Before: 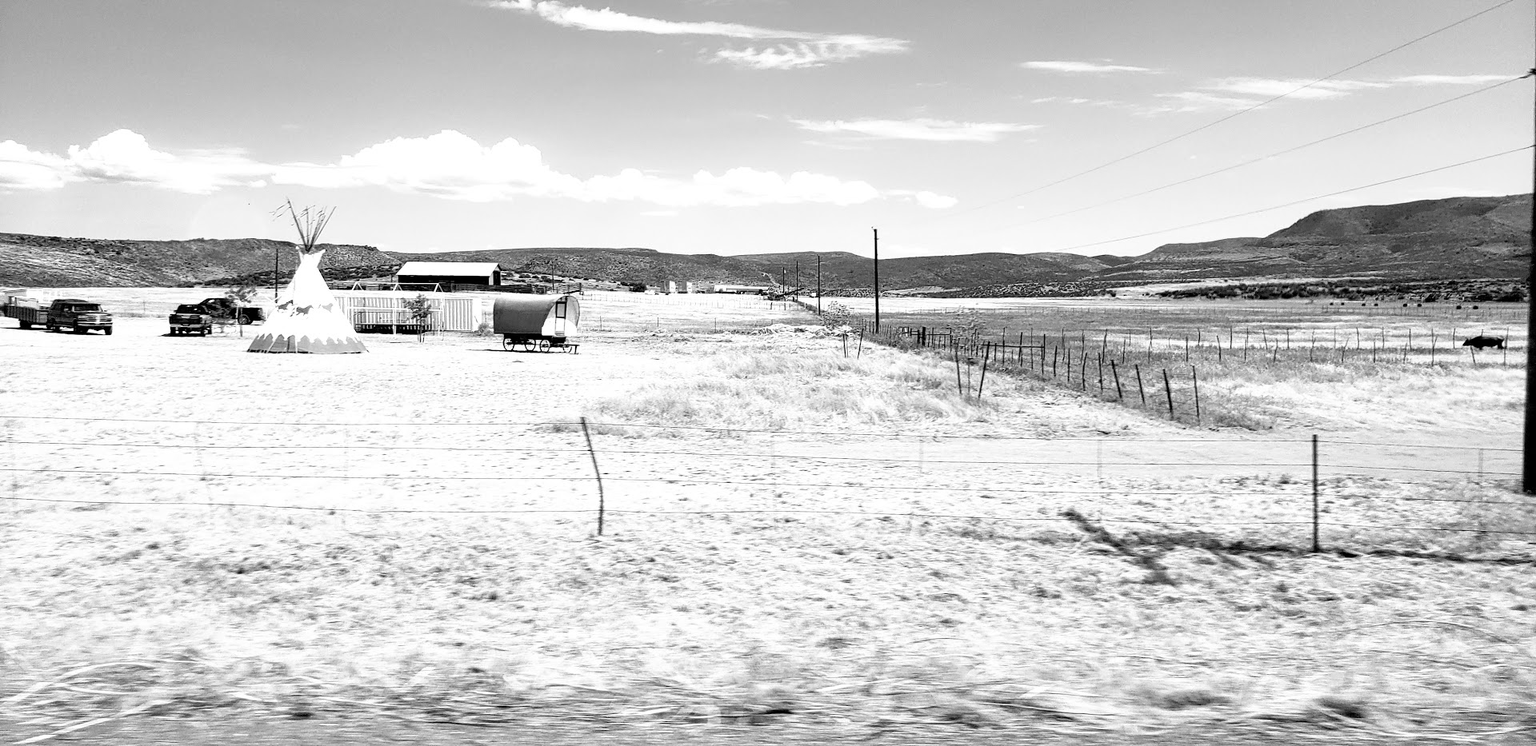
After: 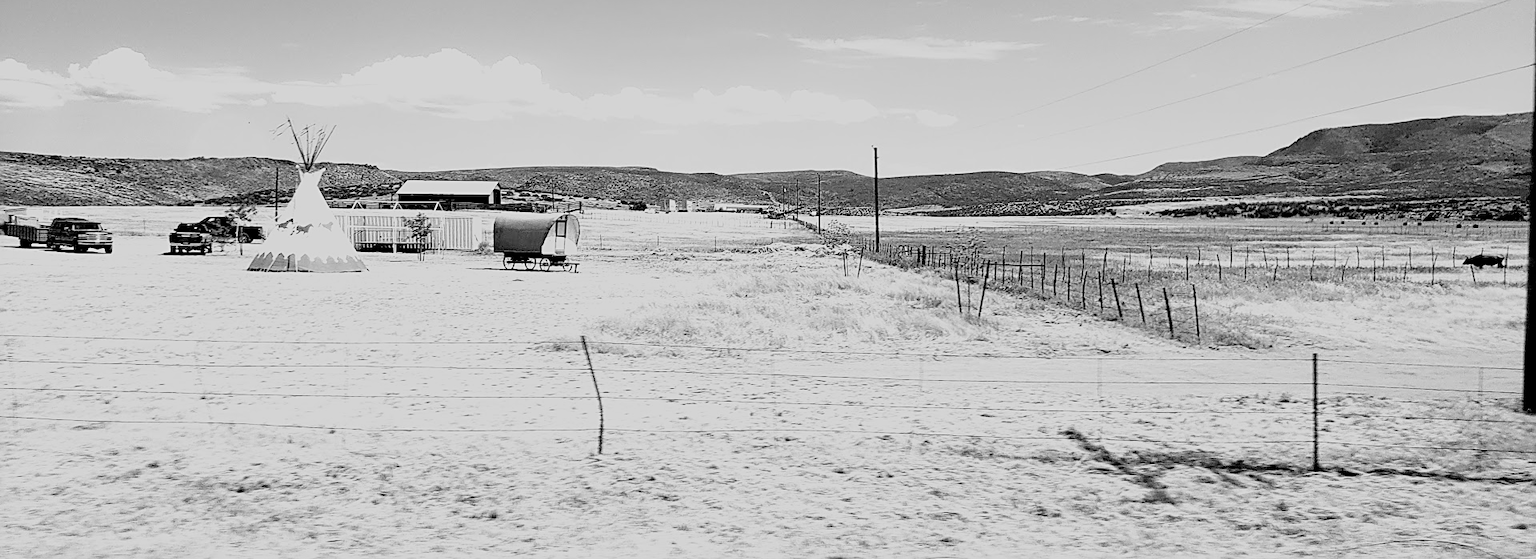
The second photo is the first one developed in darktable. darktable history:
crop: top 11.038%, bottom 13.962%
sharpen: on, module defaults
filmic rgb: black relative exposure -7.65 EV, white relative exposure 4.56 EV, hardness 3.61
